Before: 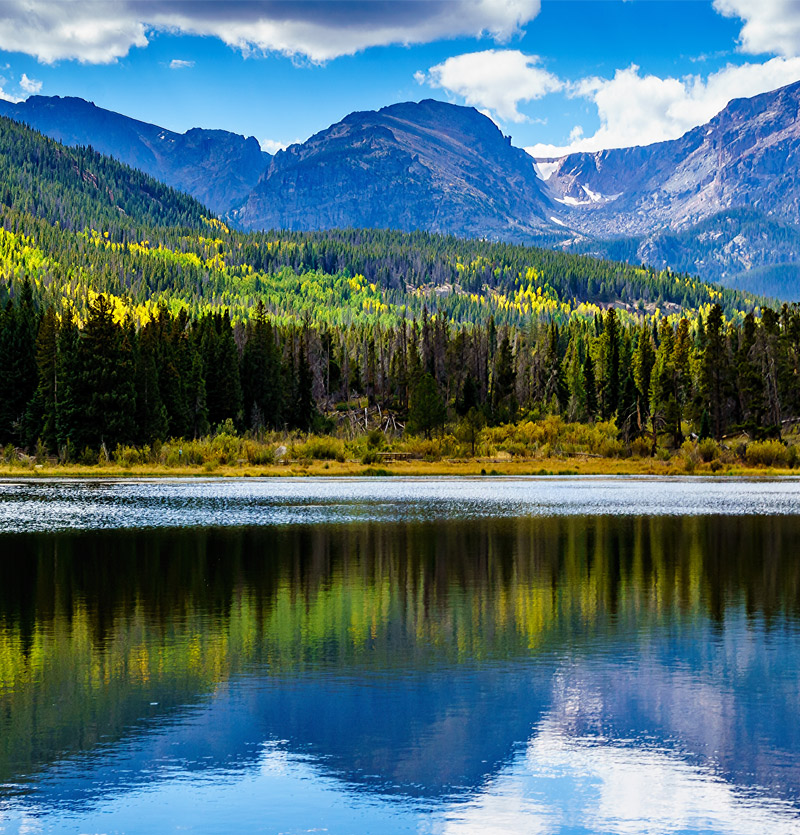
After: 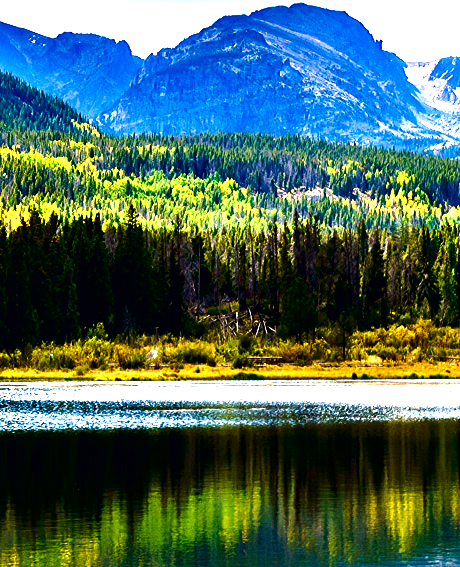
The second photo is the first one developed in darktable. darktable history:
tone equalizer: -8 EV -0.401 EV, -7 EV -0.408 EV, -6 EV -0.325 EV, -5 EV -0.212 EV, -3 EV 0.214 EV, -2 EV 0.359 EV, -1 EV 0.369 EV, +0 EV 0.433 EV
local contrast: mode bilateral grid, contrast 20, coarseness 50, detail 119%, midtone range 0.2
exposure: black level correction 0, exposure -0.699 EV, compensate exposure bias true, compensate highlight preservation false
color correction: highlights a* 2.79, highlights b* 4.99, shadows a* -2.63, shadows b* -4.96, saturation 0.816
velvia: on, module defaults
crop: left 16.241%, top 11.514%, right 26.177%, bottom 20.547%
contrast brightness saturation: contrast 0.195, brightness -0.112, saturation 0.214
levels: levels [0, 0.281, 0.562]
